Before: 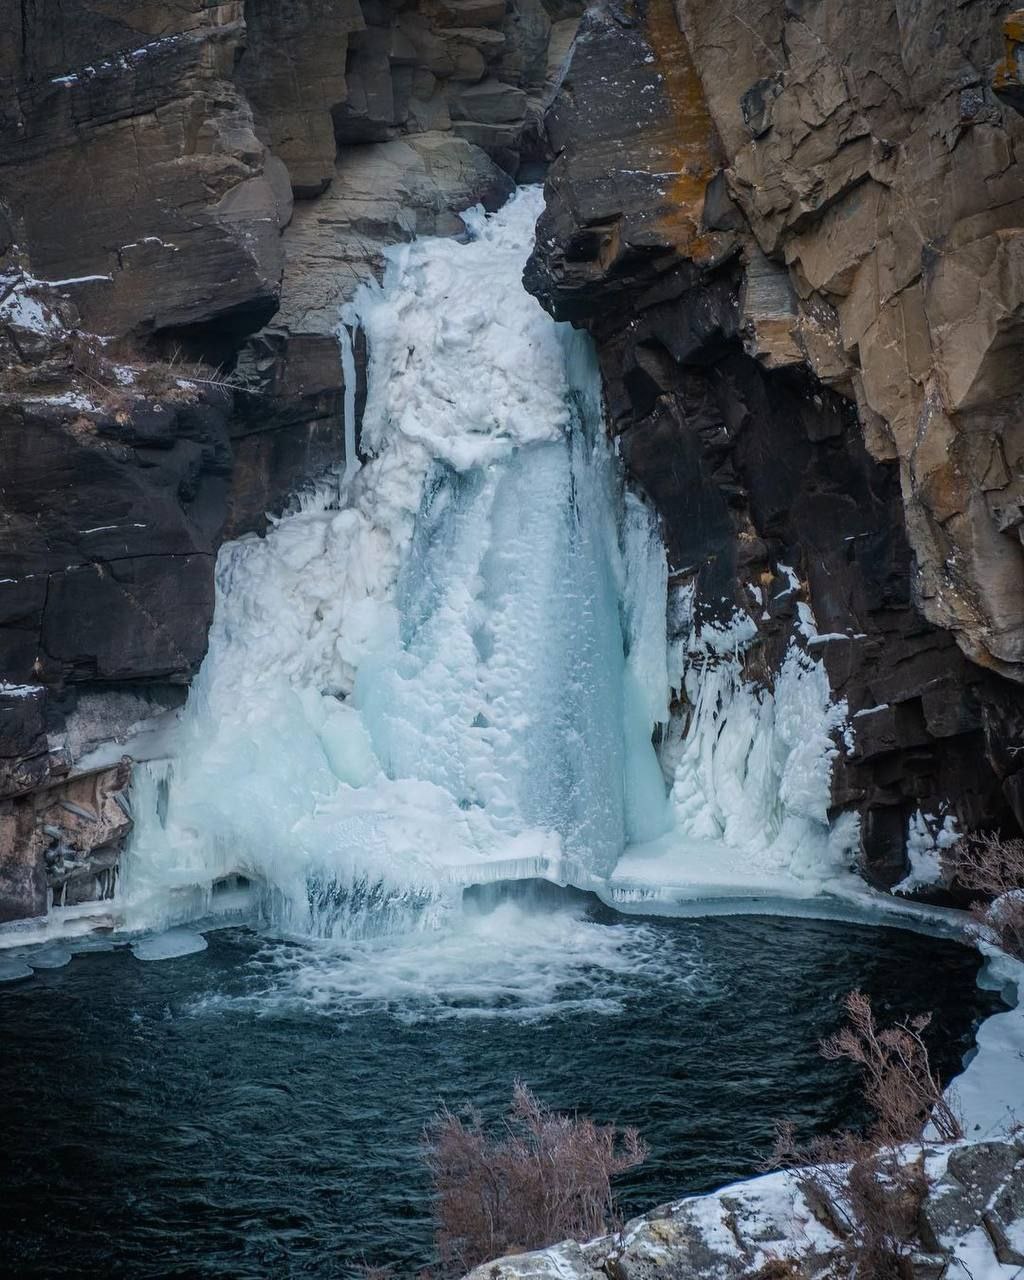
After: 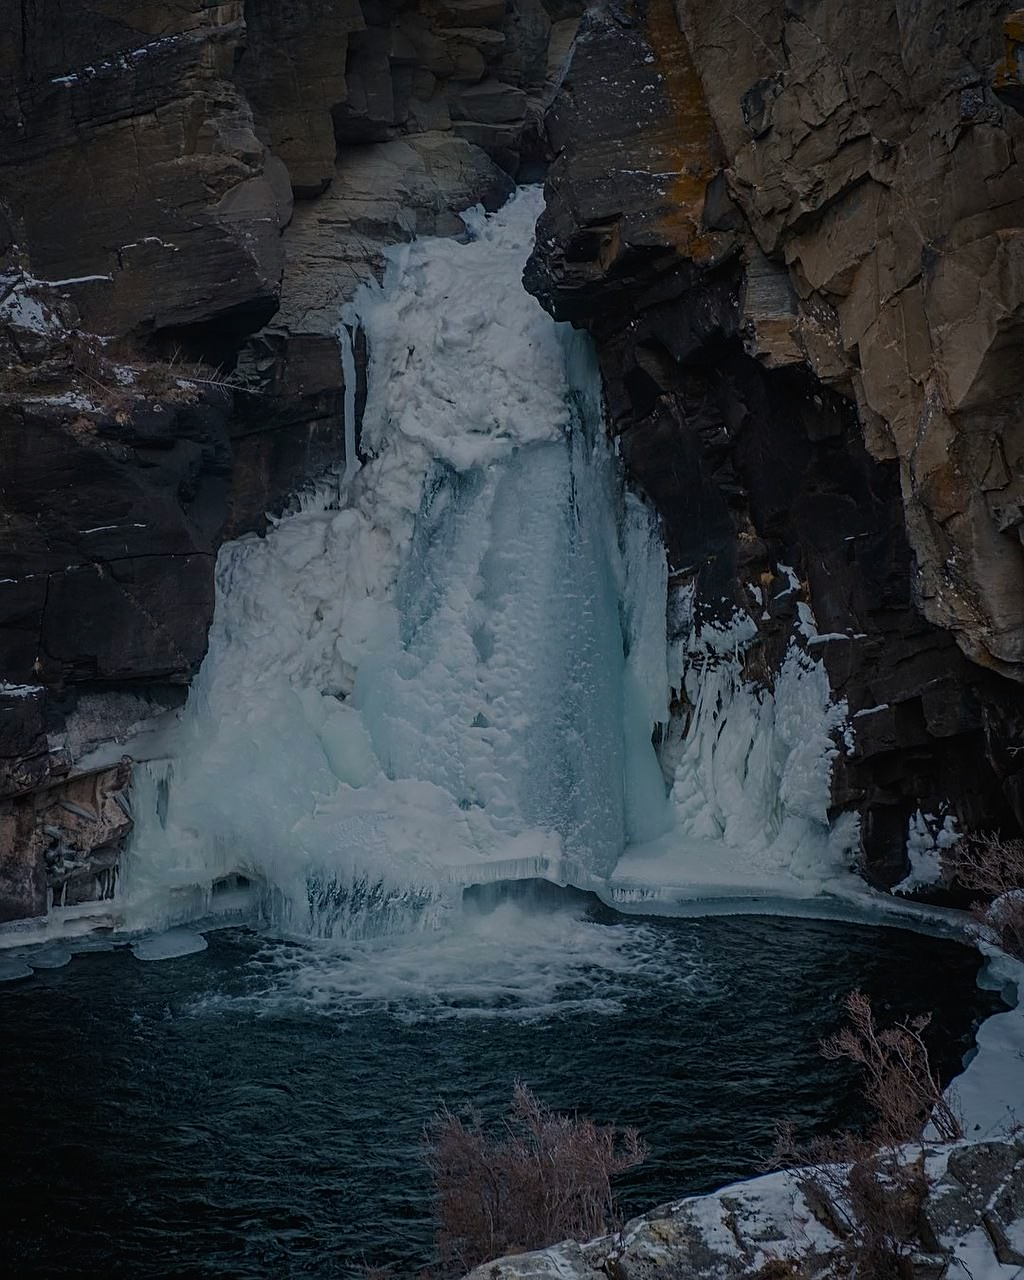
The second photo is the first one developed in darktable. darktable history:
contrast brightness saturation: contrast -0.02, brightness -0.01, saturation 0.03
sharpen: on, module defaults
exposure: exposure -1.468 EV, compensate highlight preservation false
